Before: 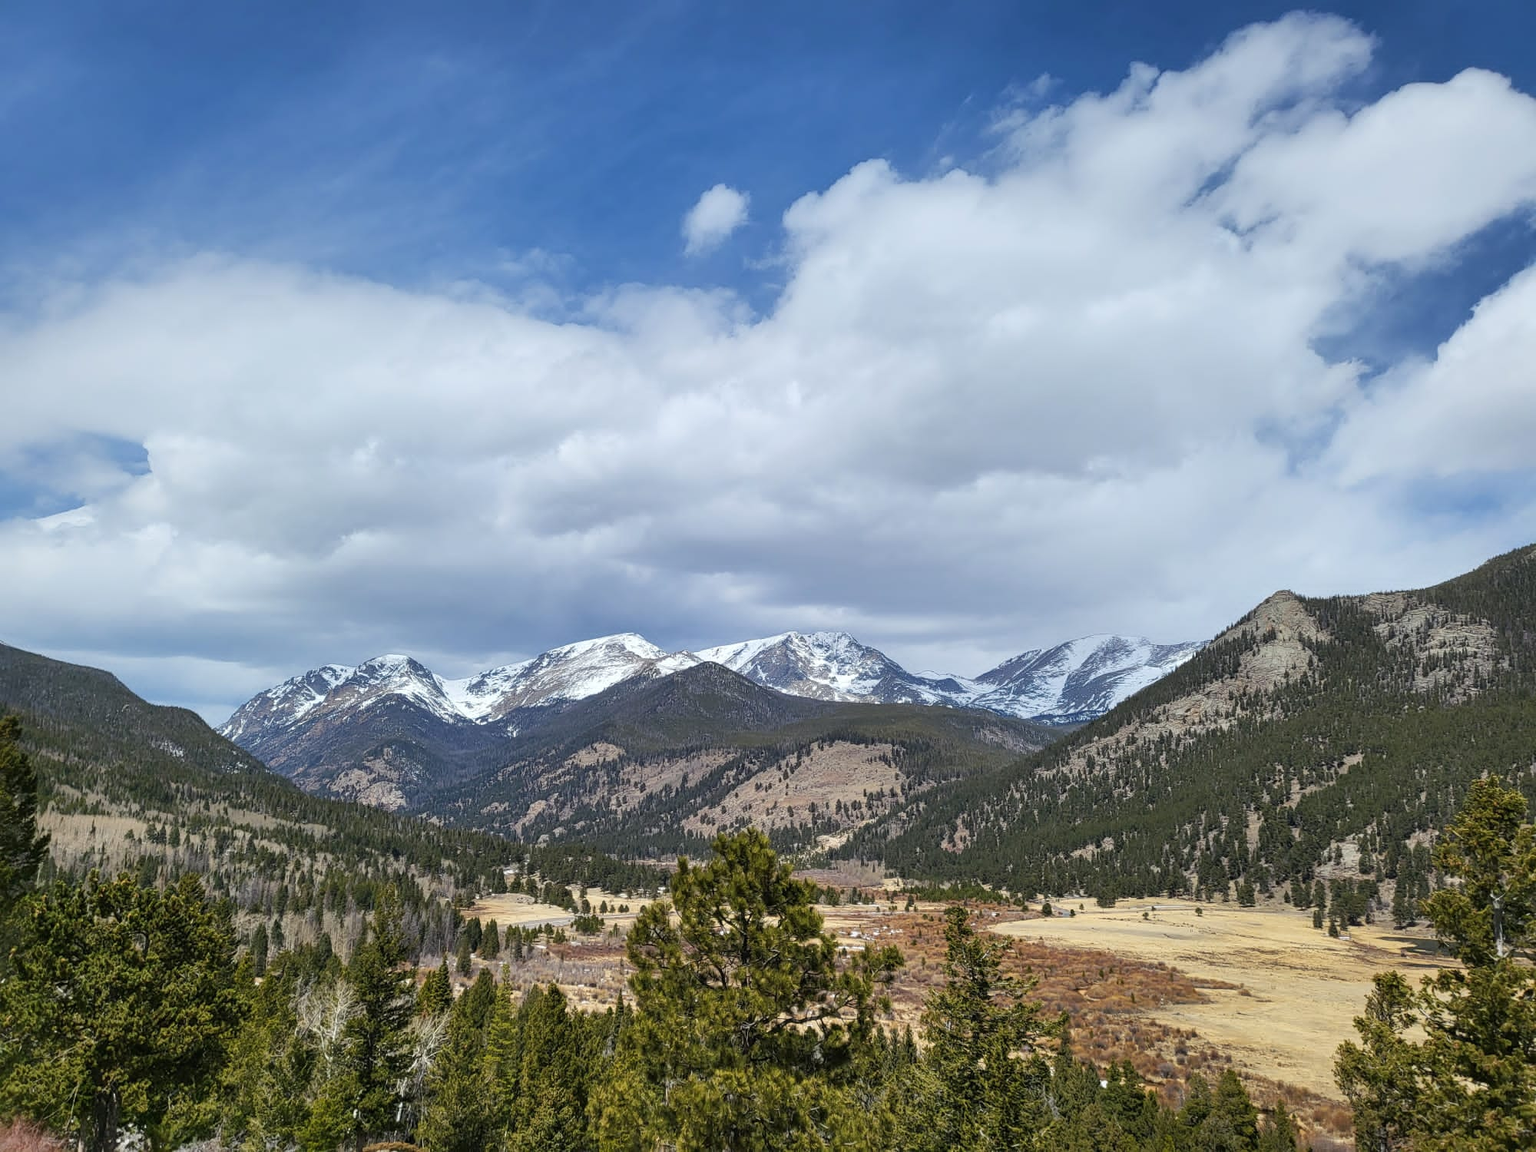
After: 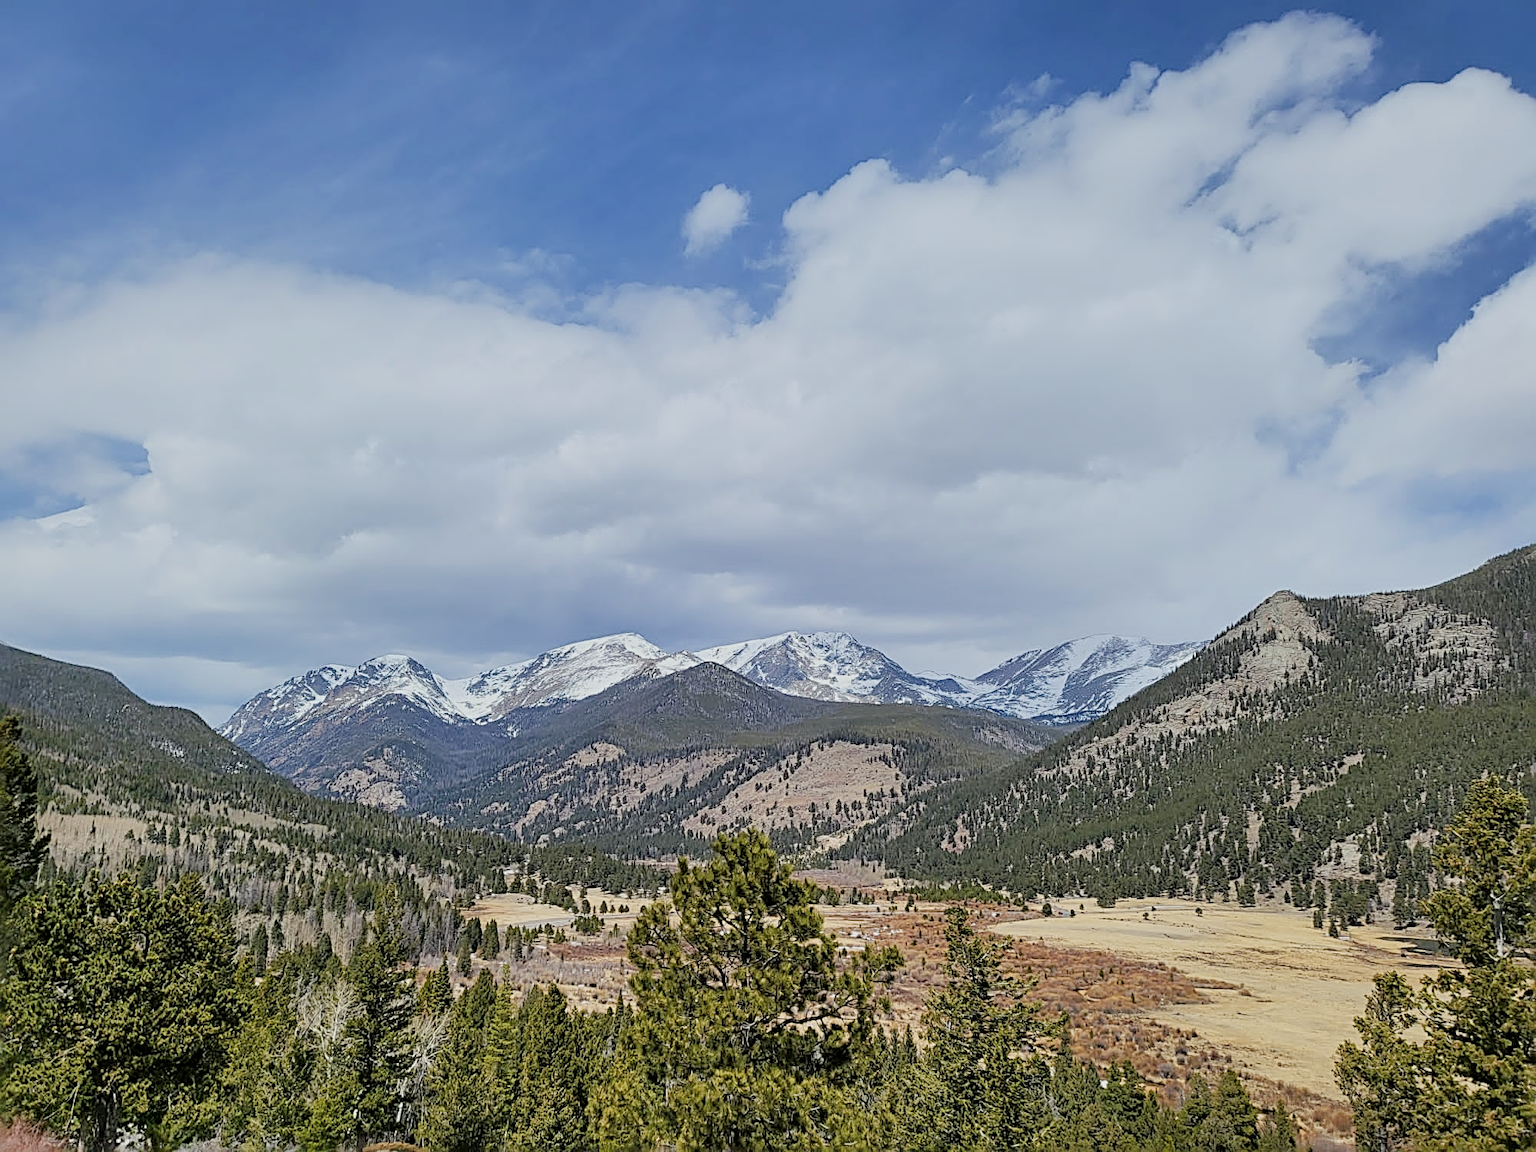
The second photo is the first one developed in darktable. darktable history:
exposure: black level correction 0.001, exposure 0.5 EV, compensate highlight preservation false
sharpen: radius 3.036, amount 0.758
filmic rgb: black relative exposure -8.83 EV, white relative exposure 4.99 EV, target black luminance 0%, hardness 3.79, latitude 66.35%, contrast 0.819, highlights saturation mix 10.83%, shadows ↔ highlights balance 20.19%
